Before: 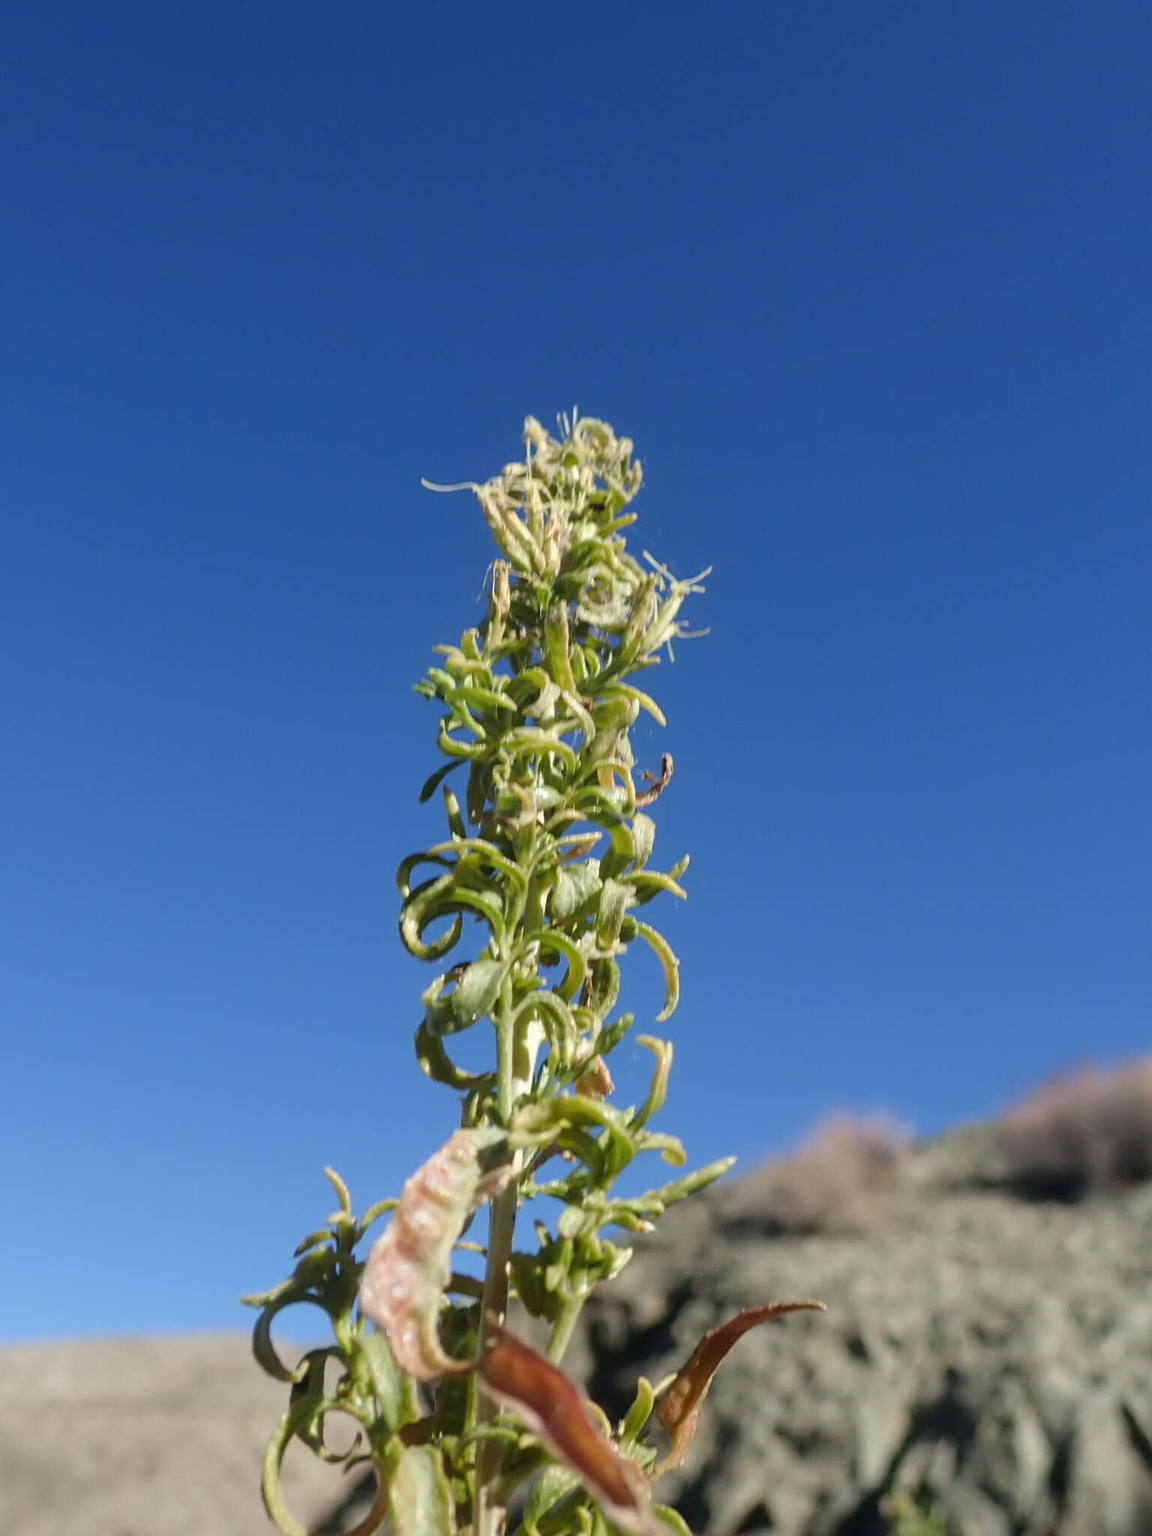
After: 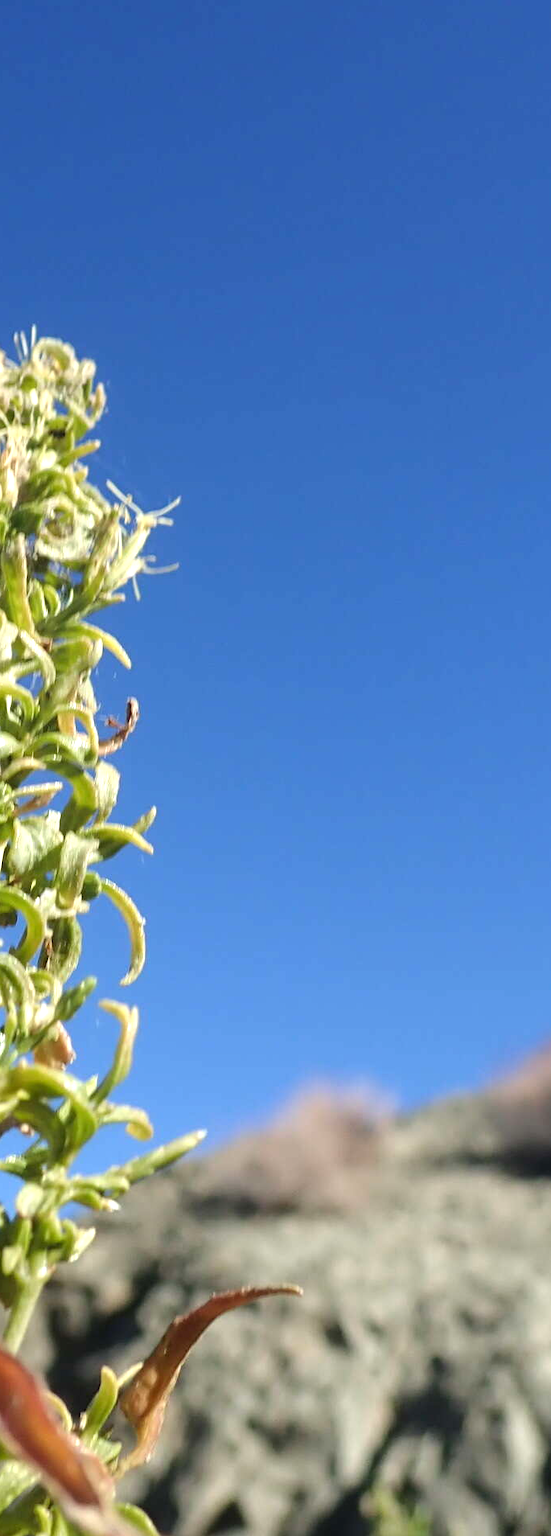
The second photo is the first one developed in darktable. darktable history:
crop: left 47.22%, top 6.72%, right 8.08%
exposure: exposure 0.639 EV, compensate exposure bias true, compensate highlight preservation false
levels: mode automatic
